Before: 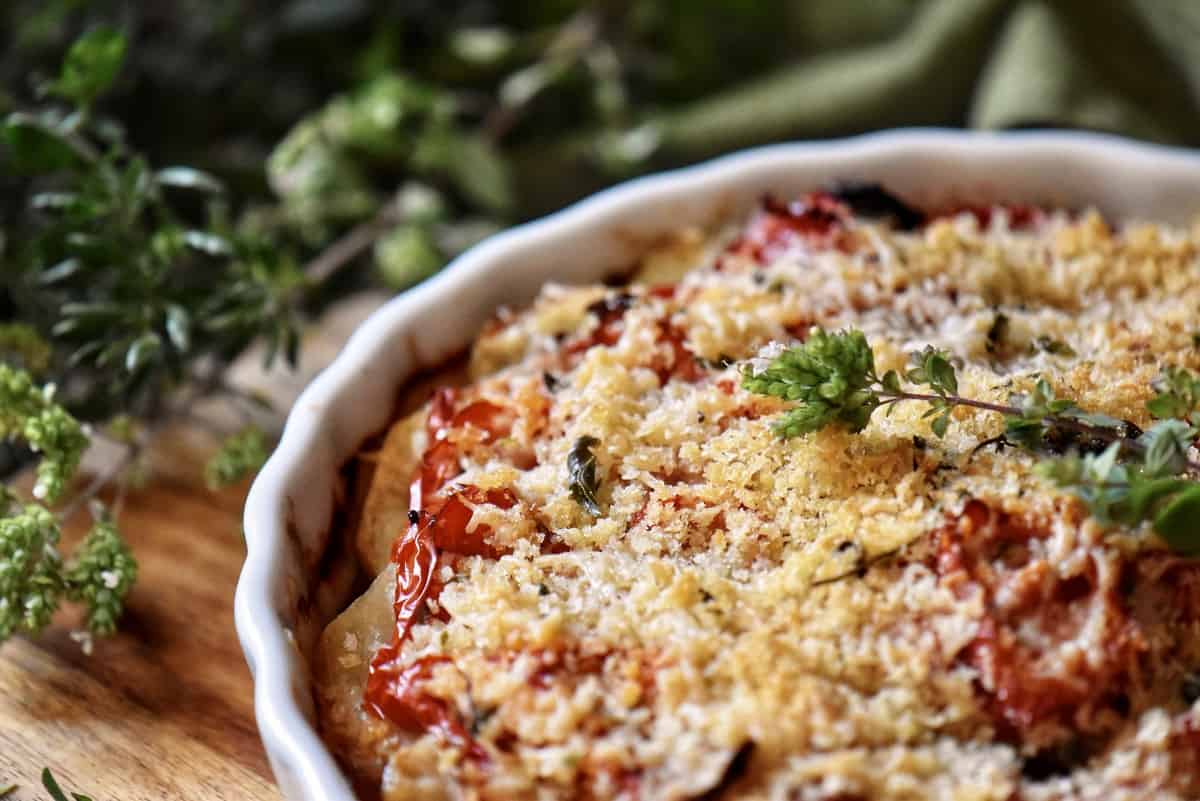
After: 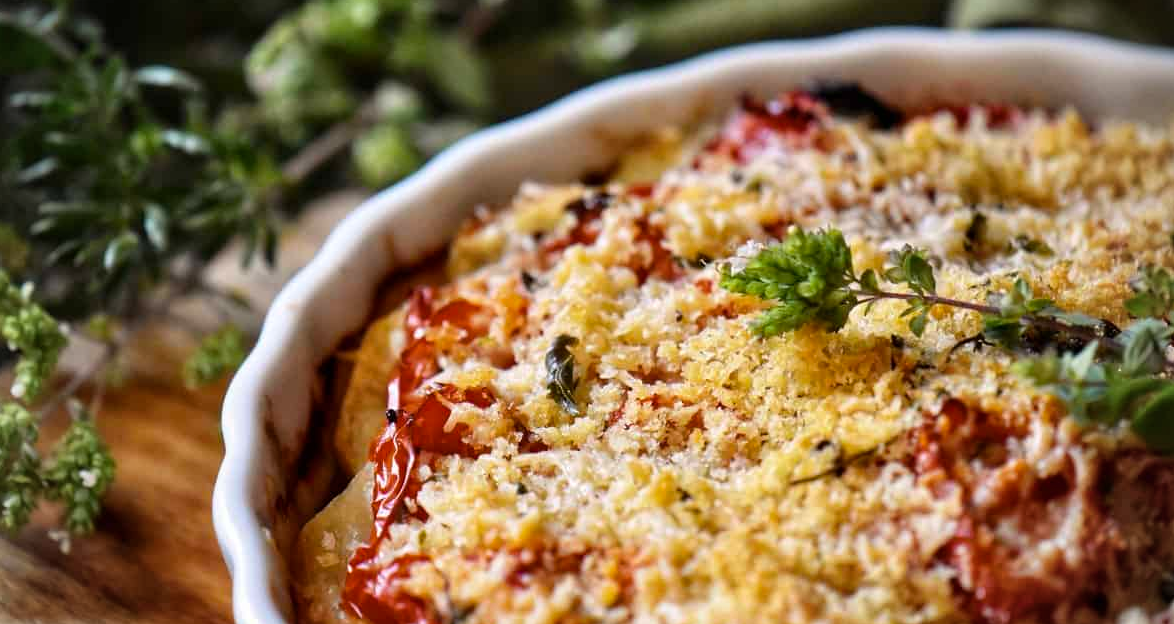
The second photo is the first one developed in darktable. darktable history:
color balance rgb: linear chroma grading › shadows -8.149%, linear chroma grading › global chroma 9.963%, perceptual saturation grading › global saturation 10.609%, global vibrance 14.361%
vignetting: fall-off radius 60.33%
crop and rotate: left 1.883%, top 12.723%, right 0.203%, bottom 9.355%
